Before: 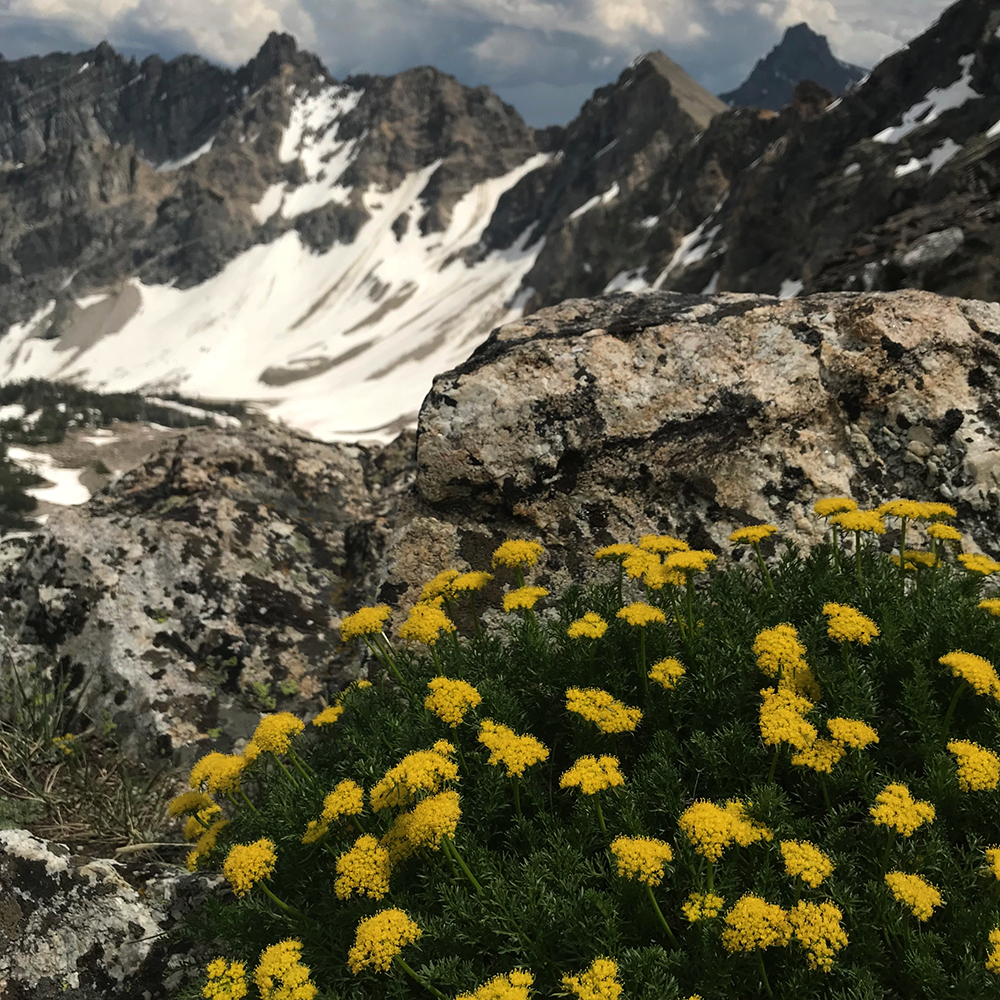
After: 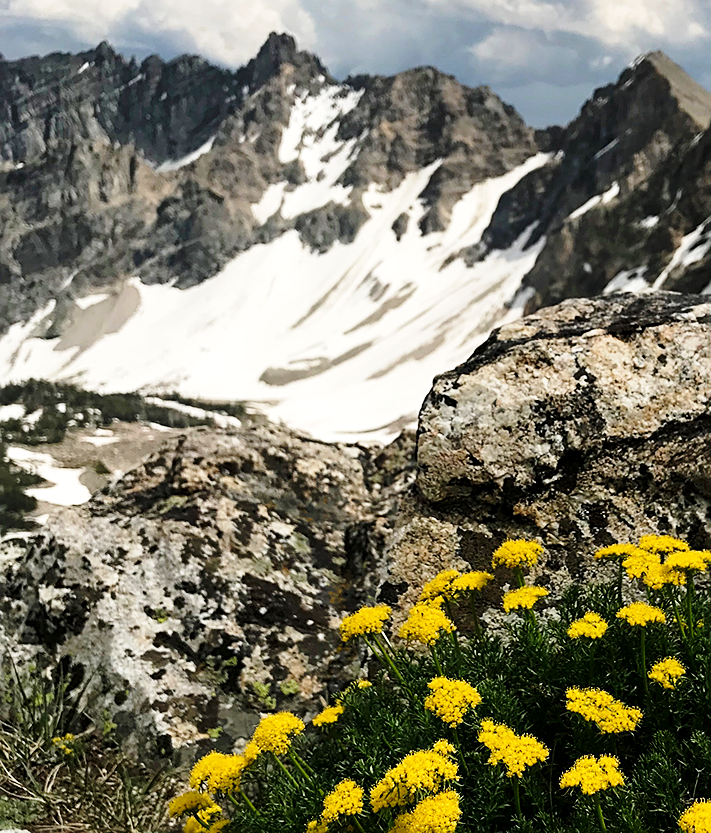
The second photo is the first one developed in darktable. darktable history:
crop: right 28.885%, bottom 16.626%
sharpen: on, module defaults
base curve: curves: ch0 [(0, 0) (0.028, 0.03) (0.121, 0.232) (0.46, 0.748) (0.859, 0.968) (1, 1)], preserve colors none
